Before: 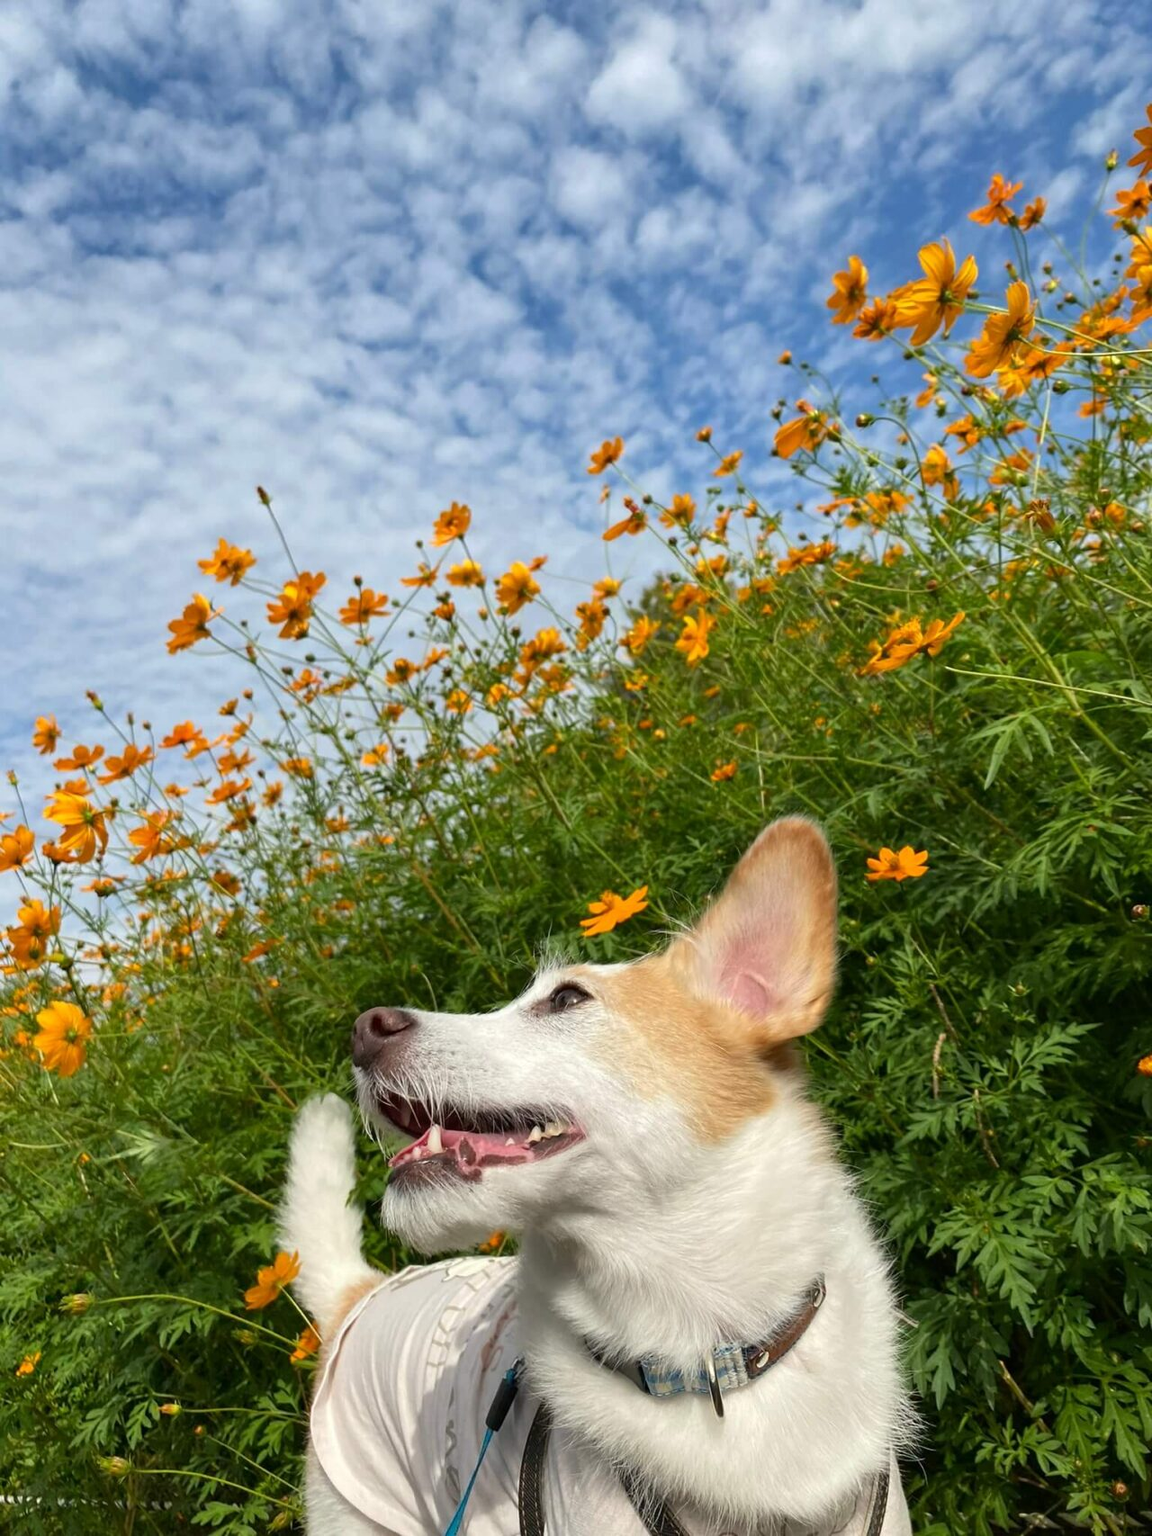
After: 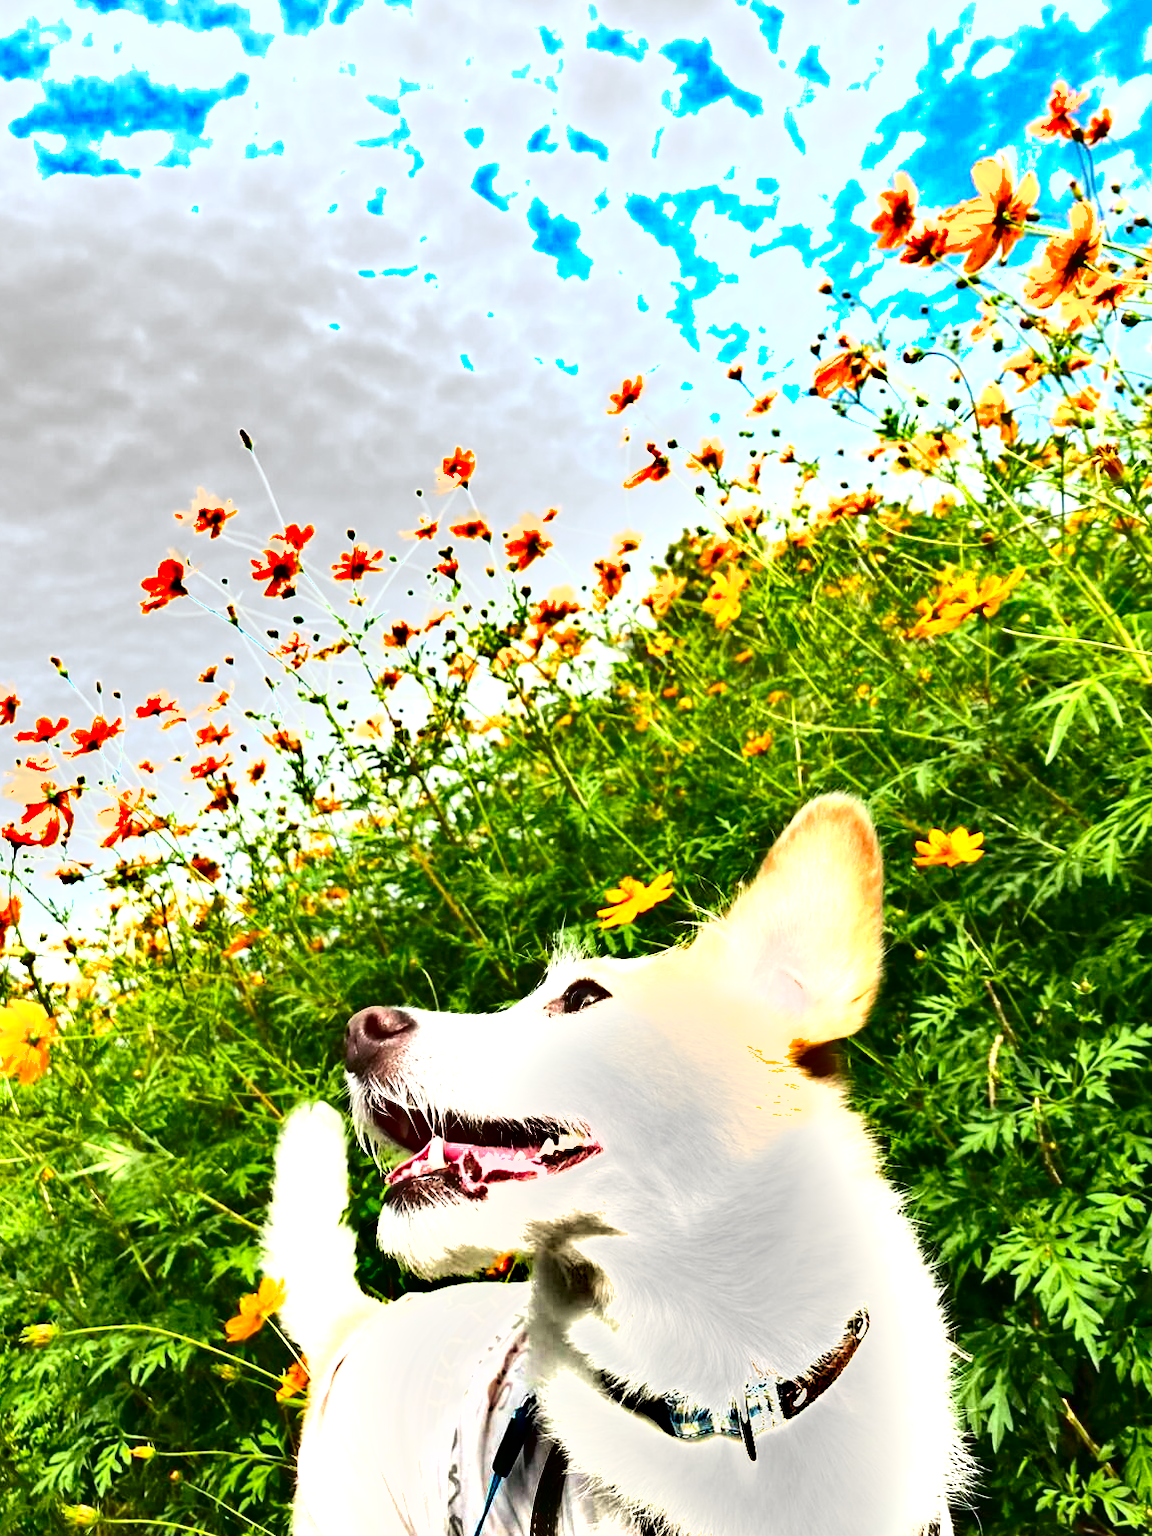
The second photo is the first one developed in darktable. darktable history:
crop: left 3.609%, top 6.508%, right 6.131%, bottom 3.288%
shadows and highlights: shadows 39.71, highlights -52.36, low approximation 0.01, soften with gaussian
contrast brightness saturation: contrast 0.215, brightness -0.187, saturation 0.236
exposure: black level correction 0, exposure 1.878 EV, compensate highlight preservation false
